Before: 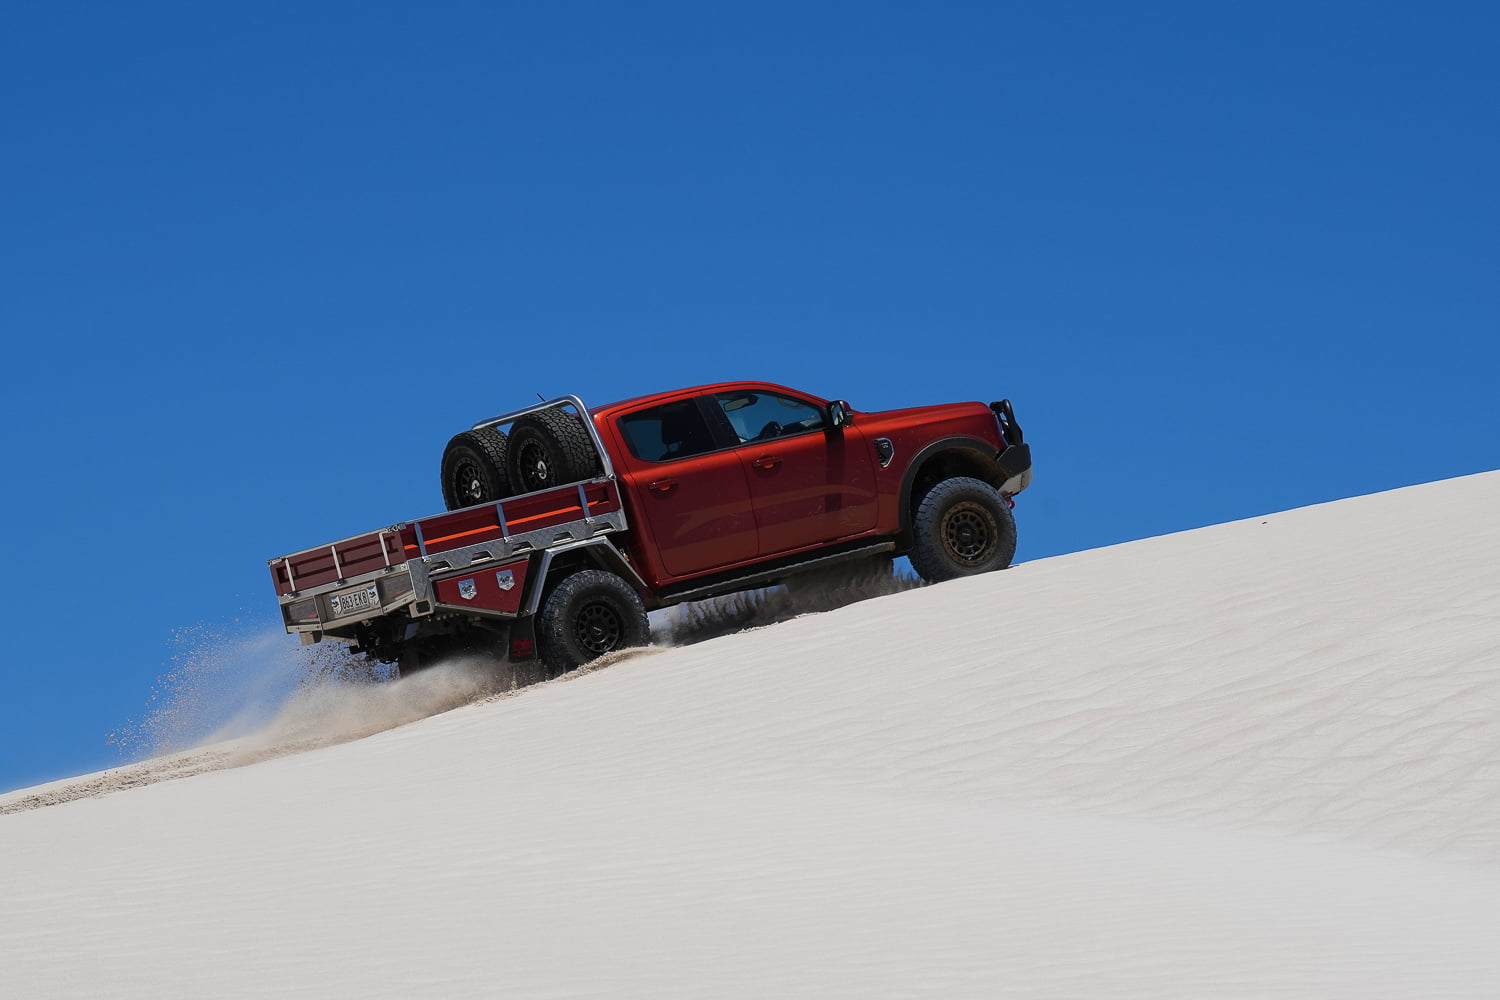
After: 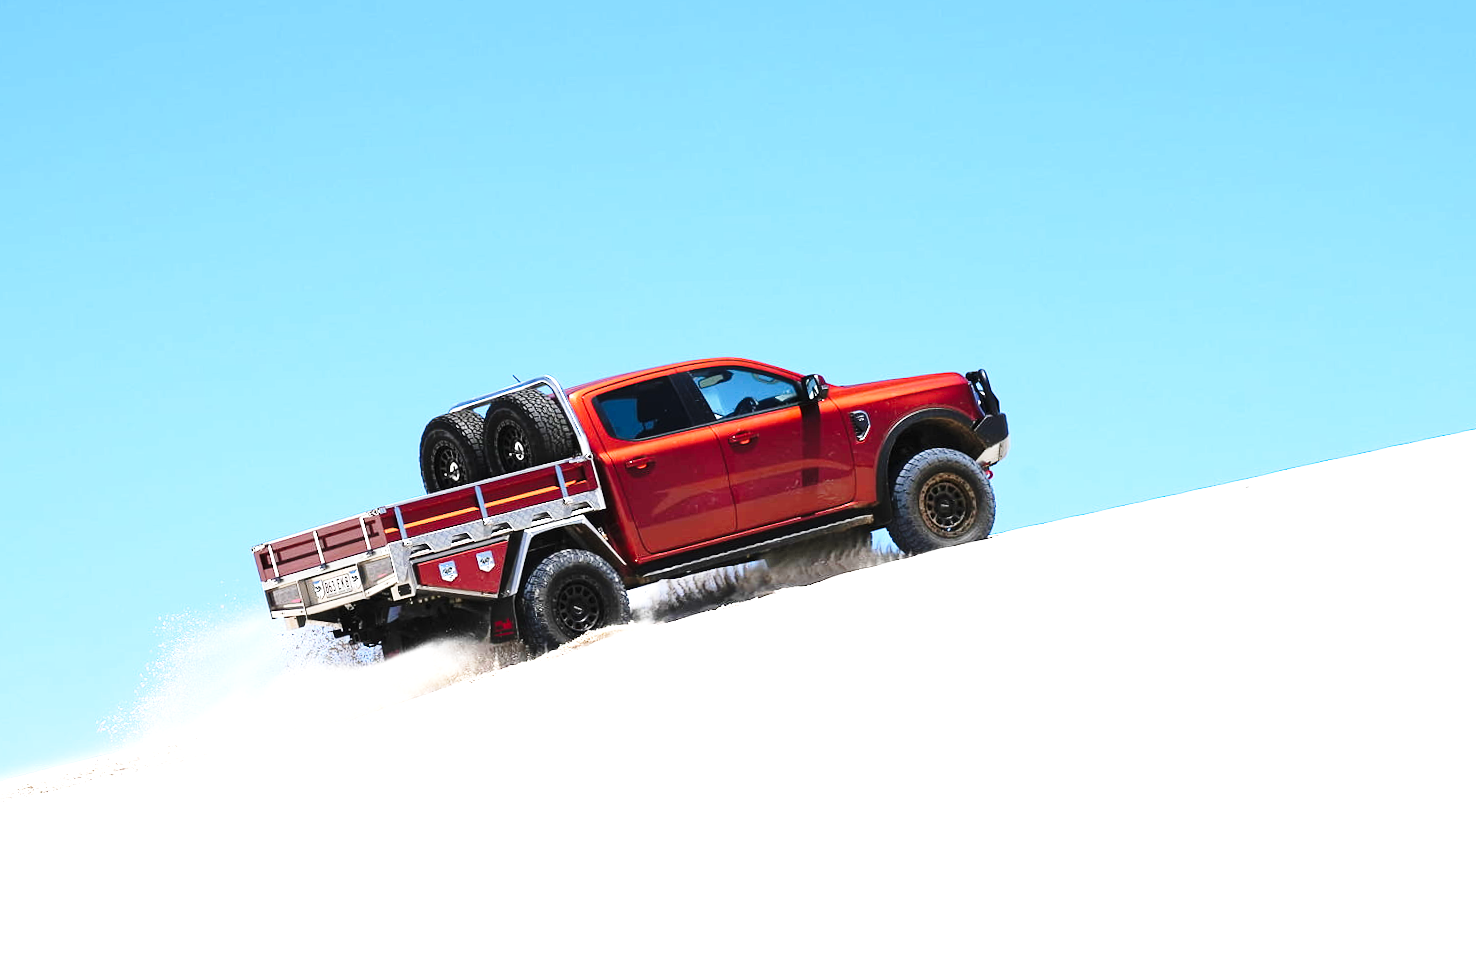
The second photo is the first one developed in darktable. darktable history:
base curve: curves: ch0 [(0, 0) (0.028, 0.03) (0.121, 0.232) (0.46, 0.748) (0.859, 0.968) (1, 1)], preserve colors none
rotate and perspective: rotation -1.32°, lens shift (horizontal) -0.031, crop left 0.015, crop right 0.985, crop top 0.047, crop bottom 0.982
tone equalizer: -8 EV -0.417 EV, -7 EV -0.389 EV, -6 EV -0.333 EV, -5 EV -0.222 EV, -3 EV 0.222 EV, -2 EV 0.333 EV, -1 EV 0.389 EV, +0 EV 0.417 EV, edges refinement/feathering 500, mask exposure compensation -1.57 EV, preserve details no
exposure: black level correction 0, exposure 1.45 EV, compensate exposure bias true, compensate highlight preservation false
